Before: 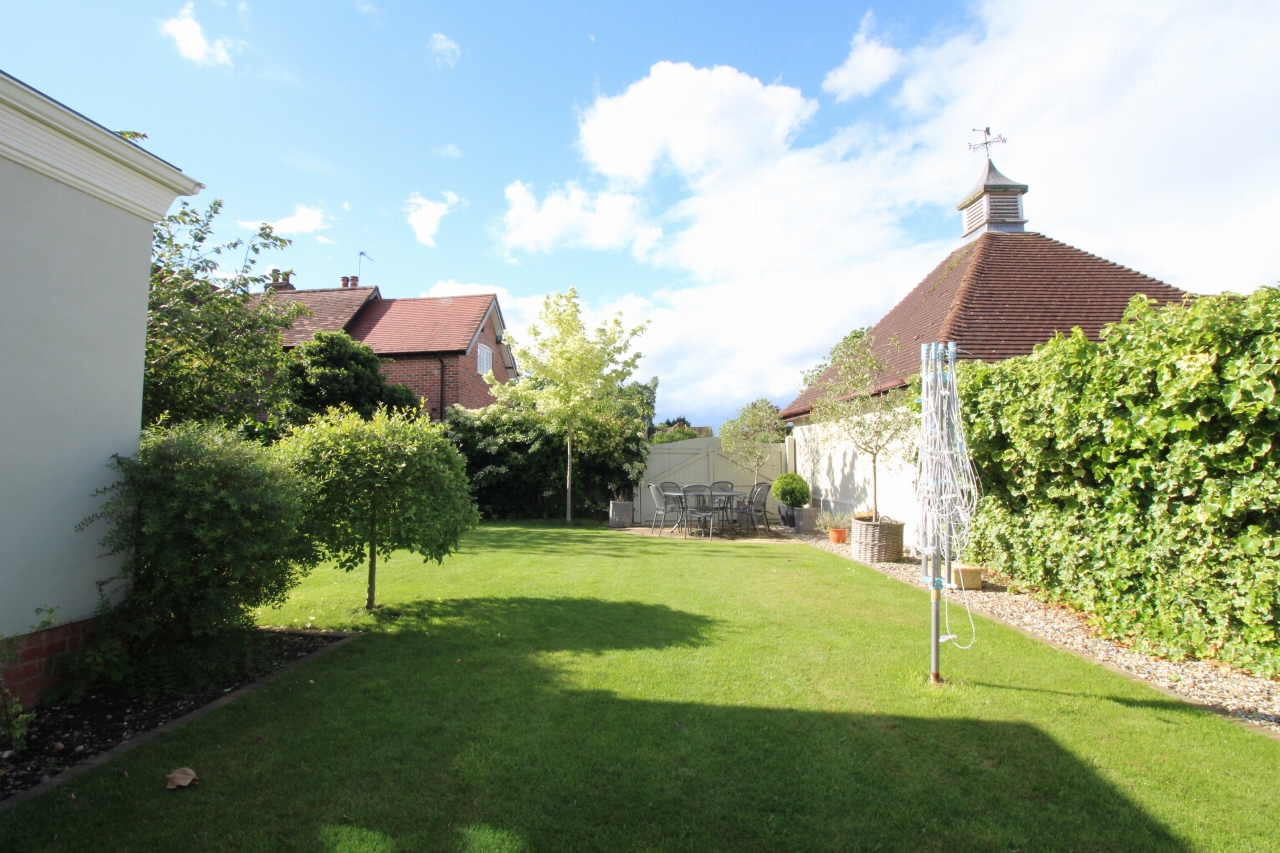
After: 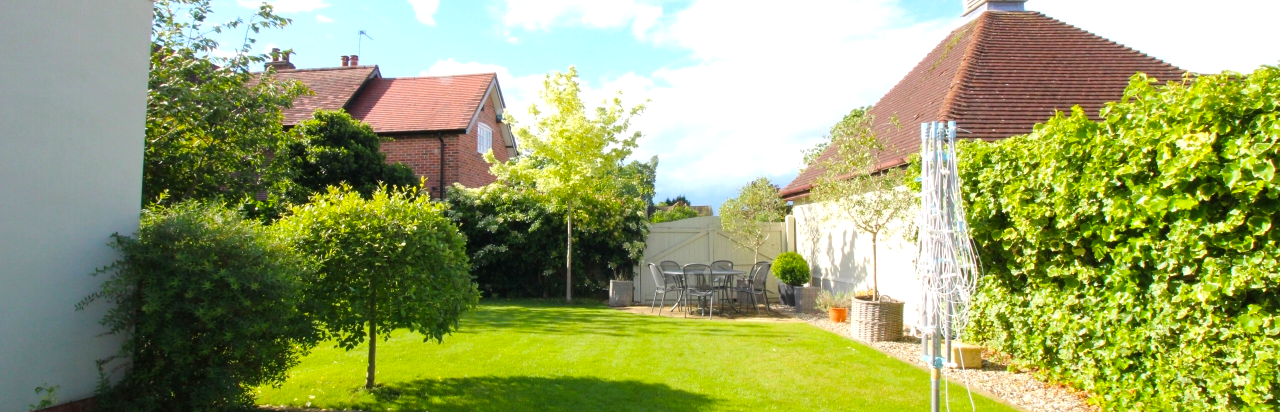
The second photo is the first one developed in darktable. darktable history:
exposure: exposure 0.2 EV, compensate highlight preservation false
color balance rgb: perceptual saturation grading › global saturation 30%, global vibrance 20%
crop and rotate: top 26.056%, bottom 25.543%
